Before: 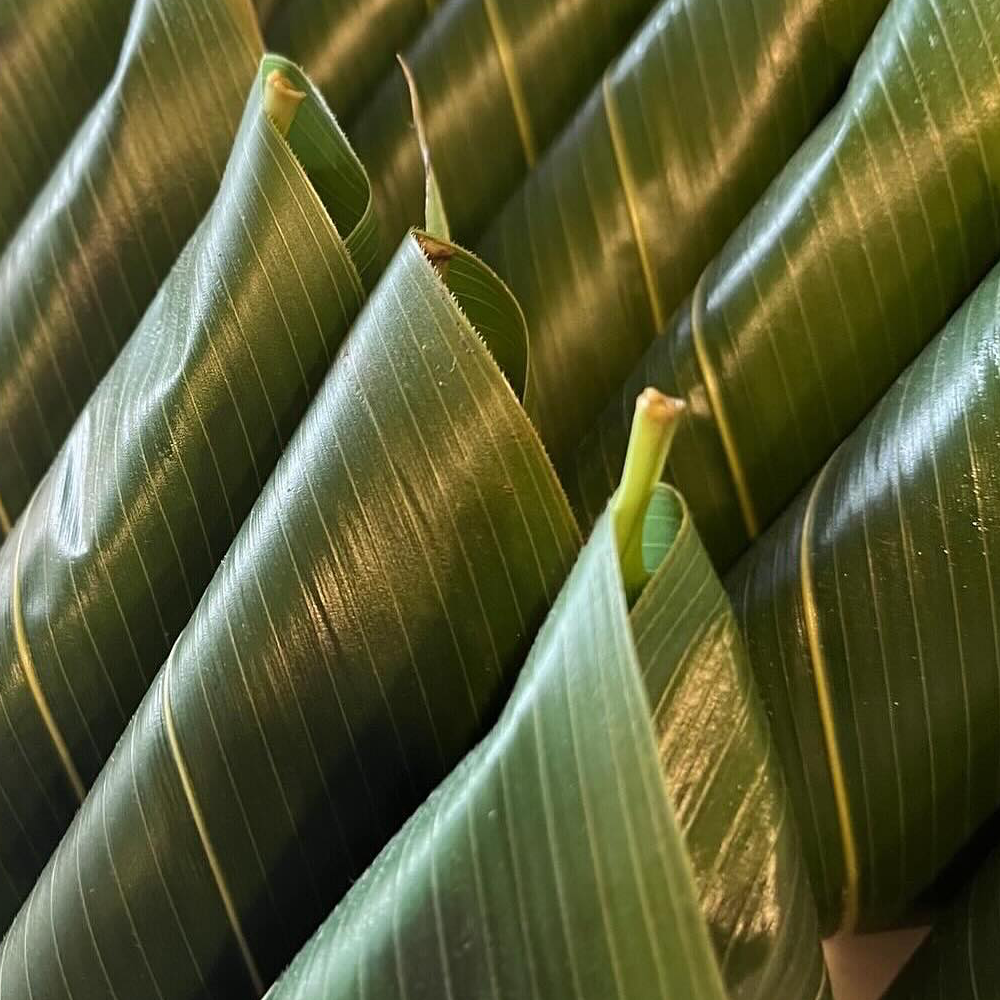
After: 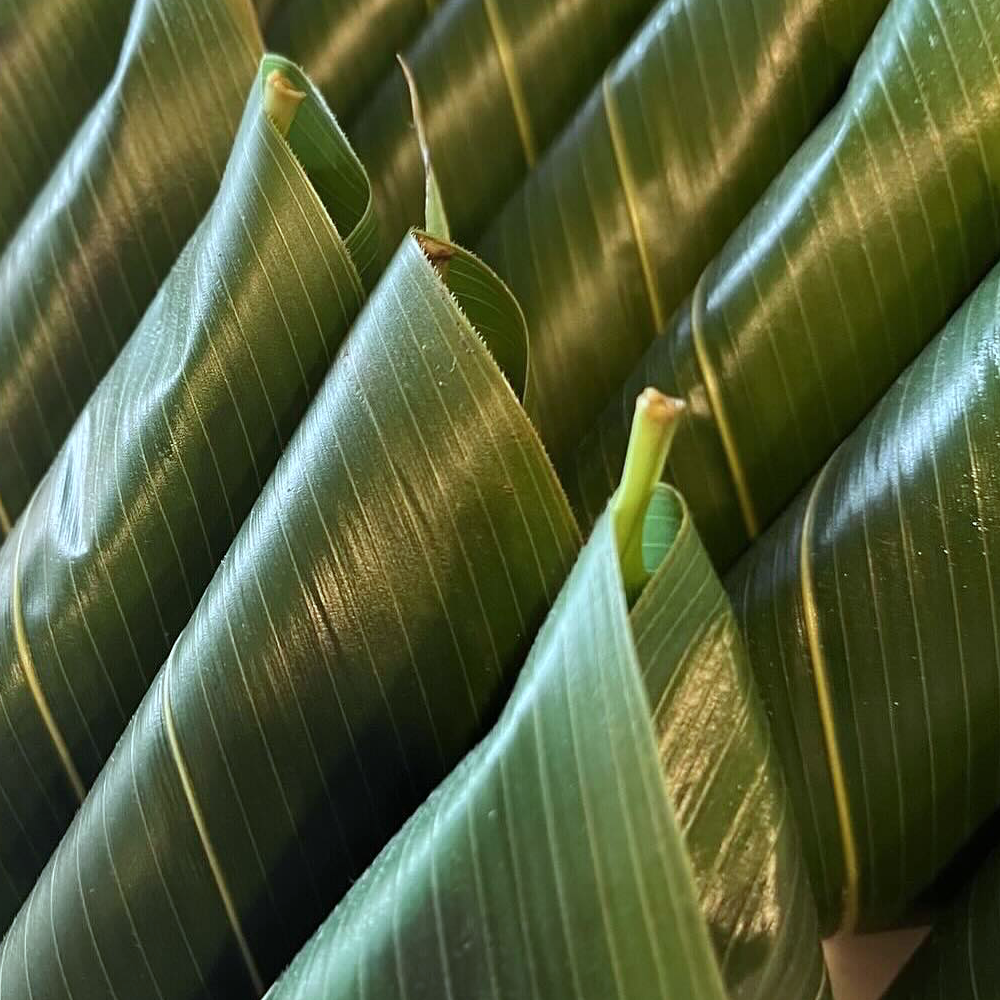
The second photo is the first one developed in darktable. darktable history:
color calibration: illuminant Planckian (black body), adaptation linear Bradford (ICC v4), x 0.365, y 0.367, temperature 4407.54 K
